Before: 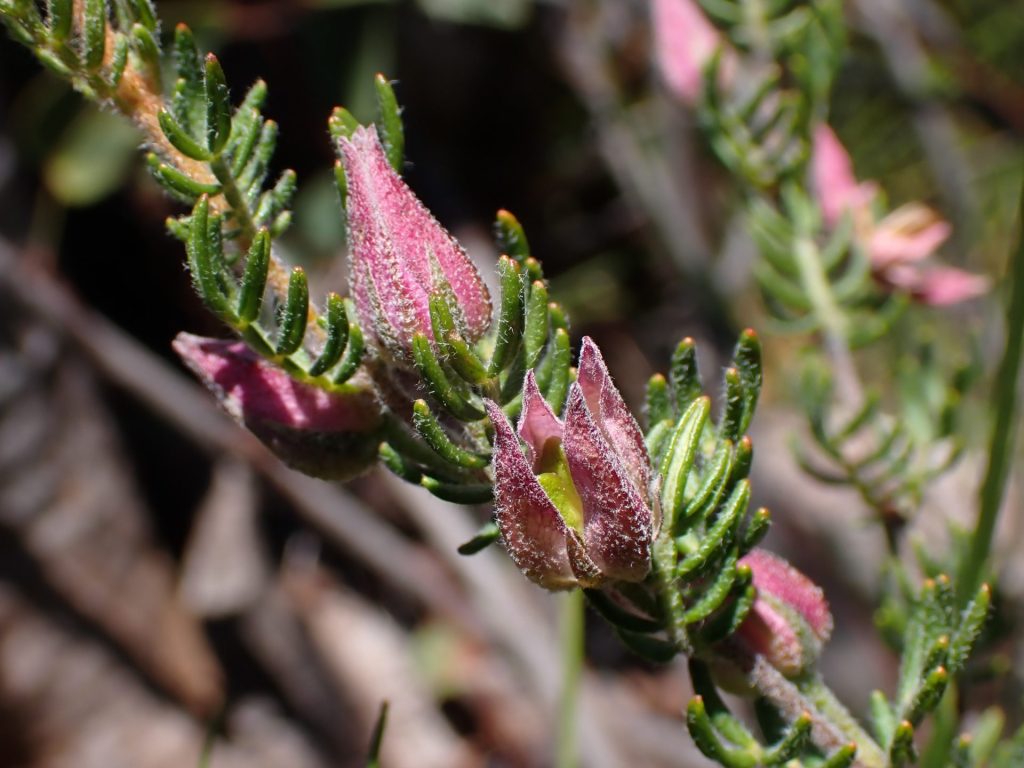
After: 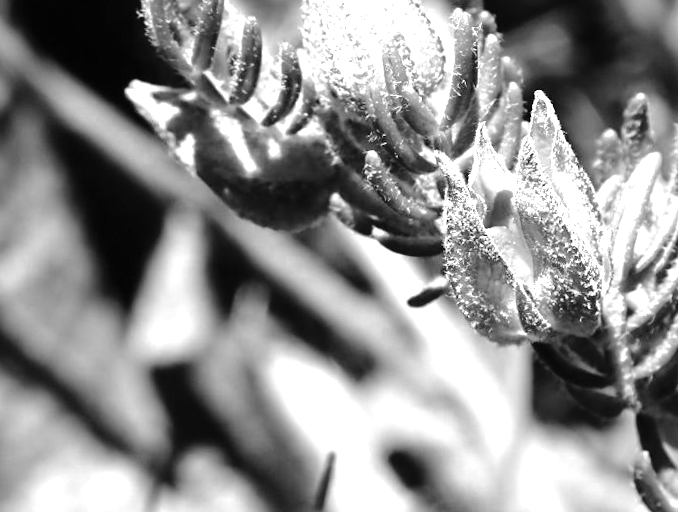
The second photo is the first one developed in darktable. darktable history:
crop and rotate: angle -0.892°, left 3.844%, top 31.835%, right 28.512%
tone curve: curves: ch0 [(0, 0) (0.181, 0.087) (0.498, 0.485) (0.78, 0.742) (0.993, 0.954)]; ch1 [(0, 0) (0.311, 0.149) (0.395, 0.349) (0.488, 0.477) (0.612, 0.641) (1, 1)]; ch2 [(0, 0) (0.5, 0.5) (0.638, 0.667) (1, 1)], color space Lab, independent channels, preserve colors none
color correction: highlights b* 0.007, saturation 0.599
color zones: curves: ch0 [(0, 0.613) (0.01, 0.613) (0.245, 0.448) (0.498, 0.529) (0.642, 0.665) (0.879, 0.777) (0.99, 0.613)]; ch1 [(0, 0) (0.143, 0) (0.286, 0) (0.429, 0) (0.571, 0) (0.714, 0) (0.857, 0)]
exposure: black level correction 0, exposure 1.7 EV, compensate highlight preservation false
